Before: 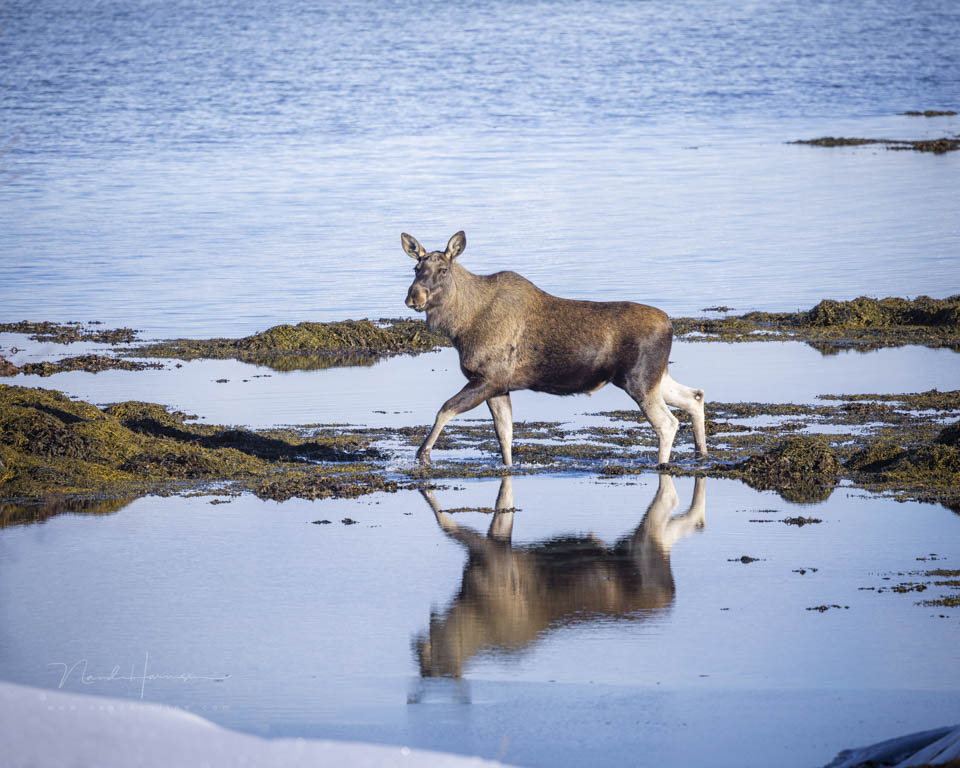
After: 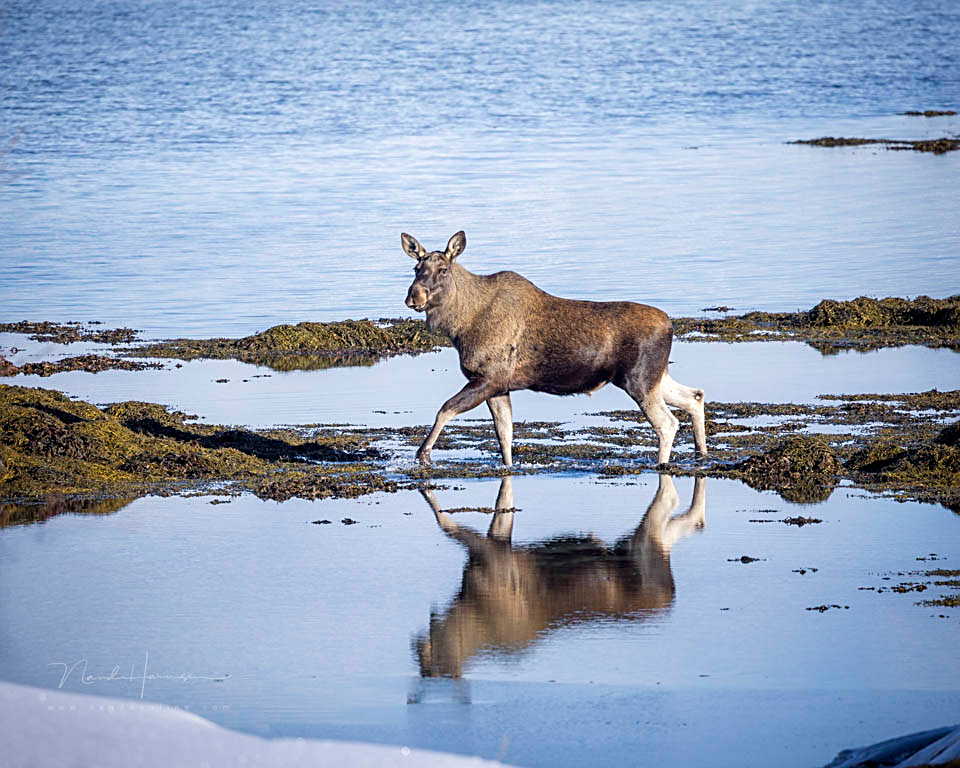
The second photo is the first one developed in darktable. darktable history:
sharpen: on, module defaults
contrast equalizer: octaves 7, y [[0.6 ×6], [0.55 ×6], [0 ×6], [0 ×6], [0 ×6]], mix 0.15
